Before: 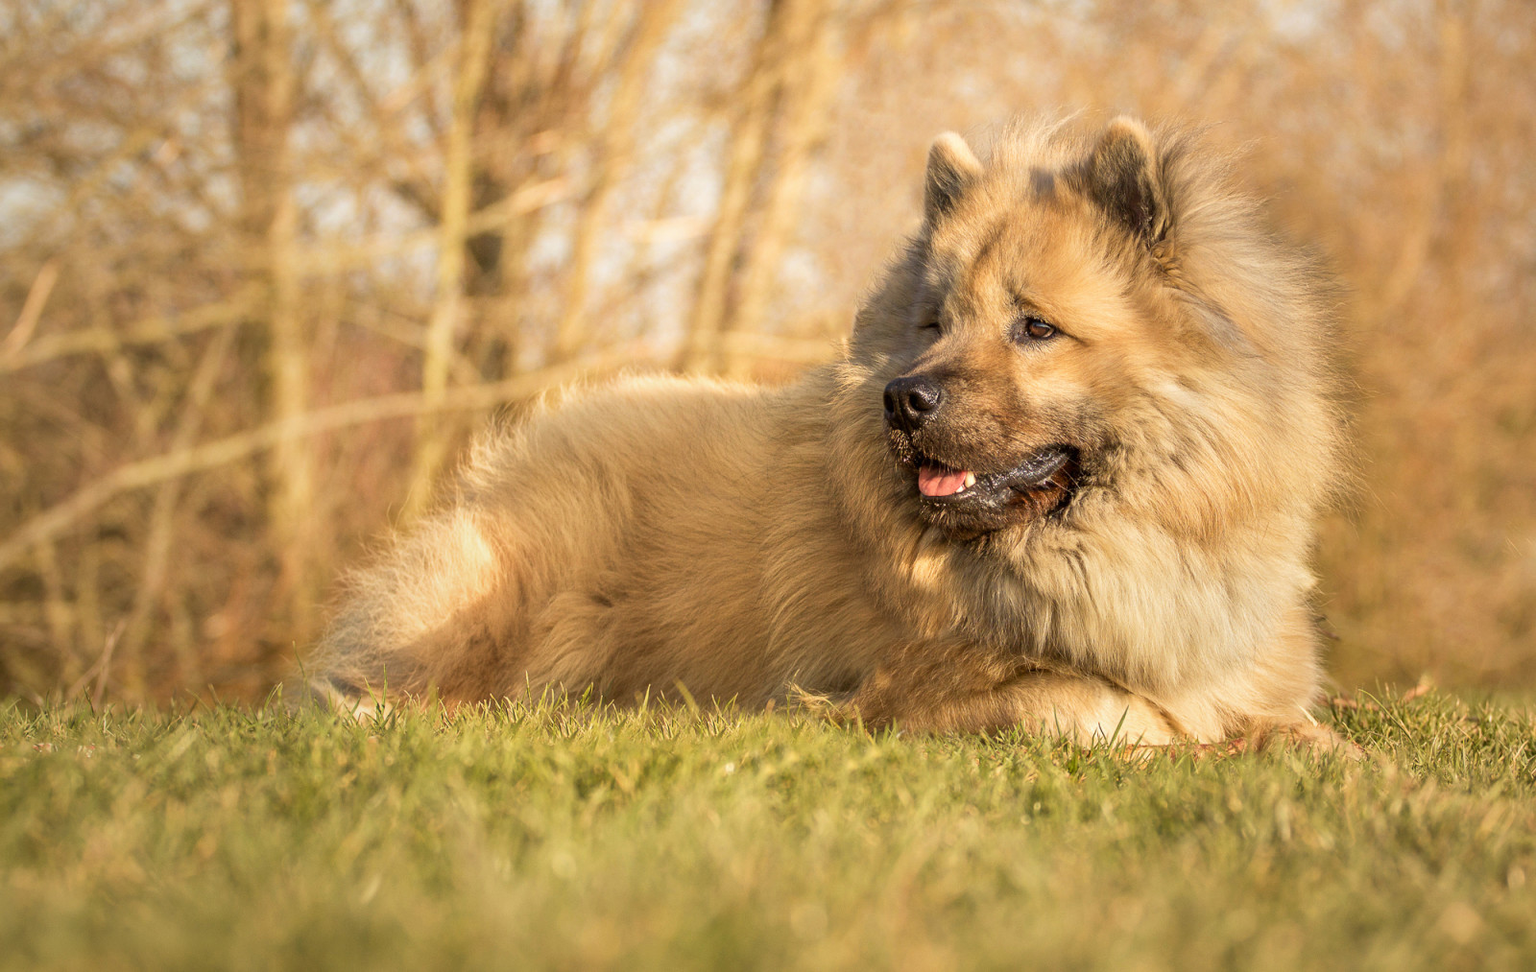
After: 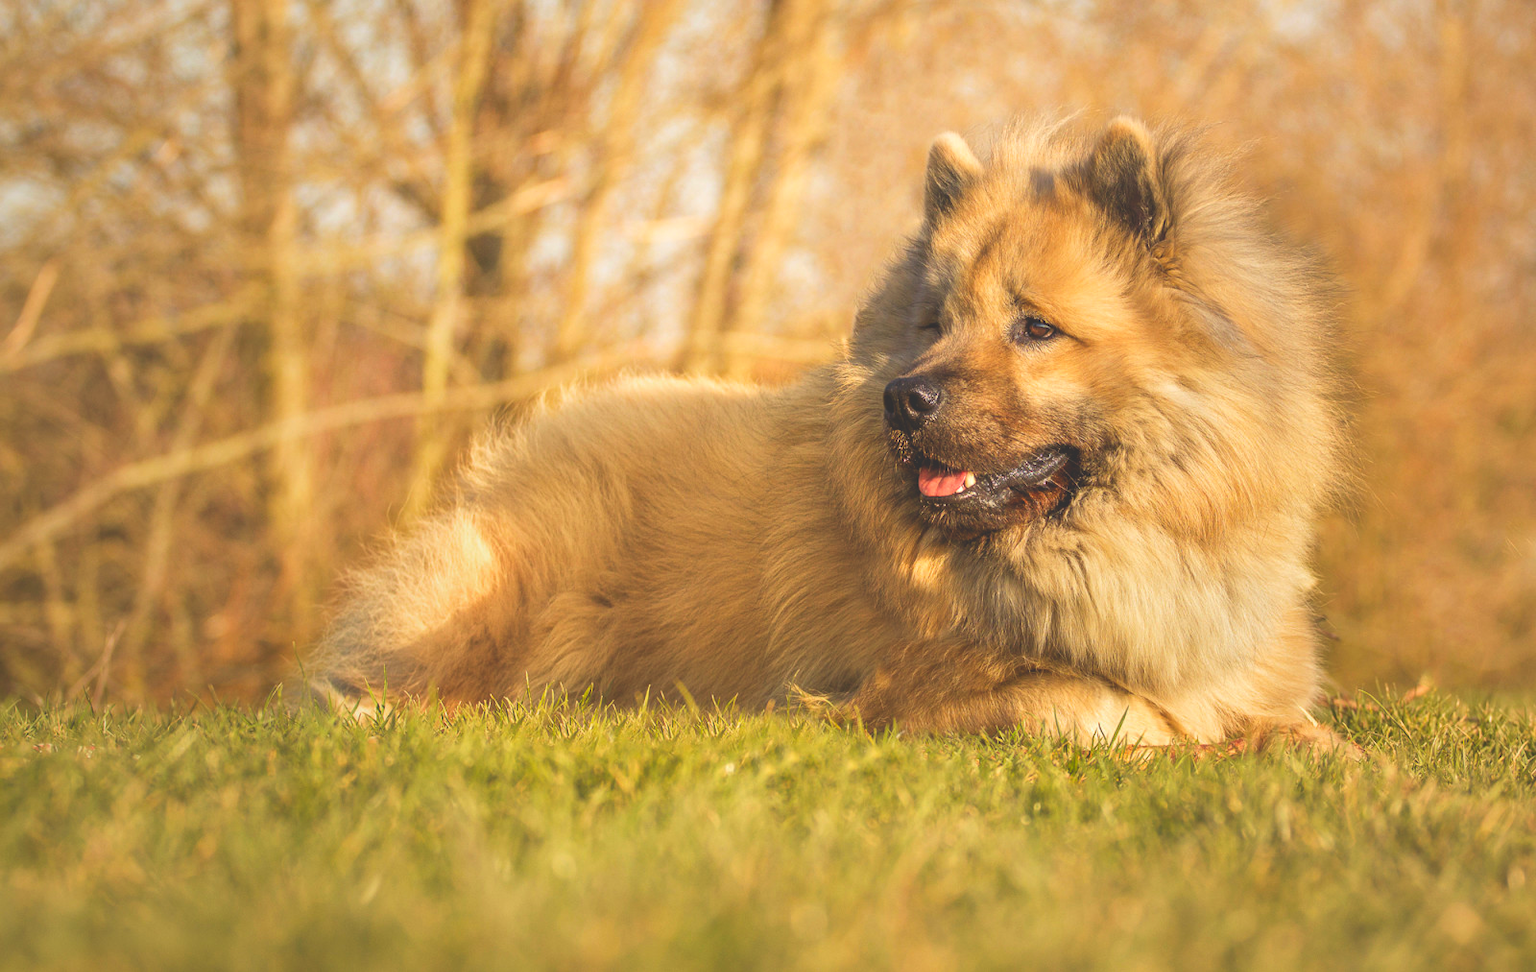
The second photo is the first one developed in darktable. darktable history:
color correction: saturation 1.32
exposure: black level correction -0.03, compensate highlight preservation false
